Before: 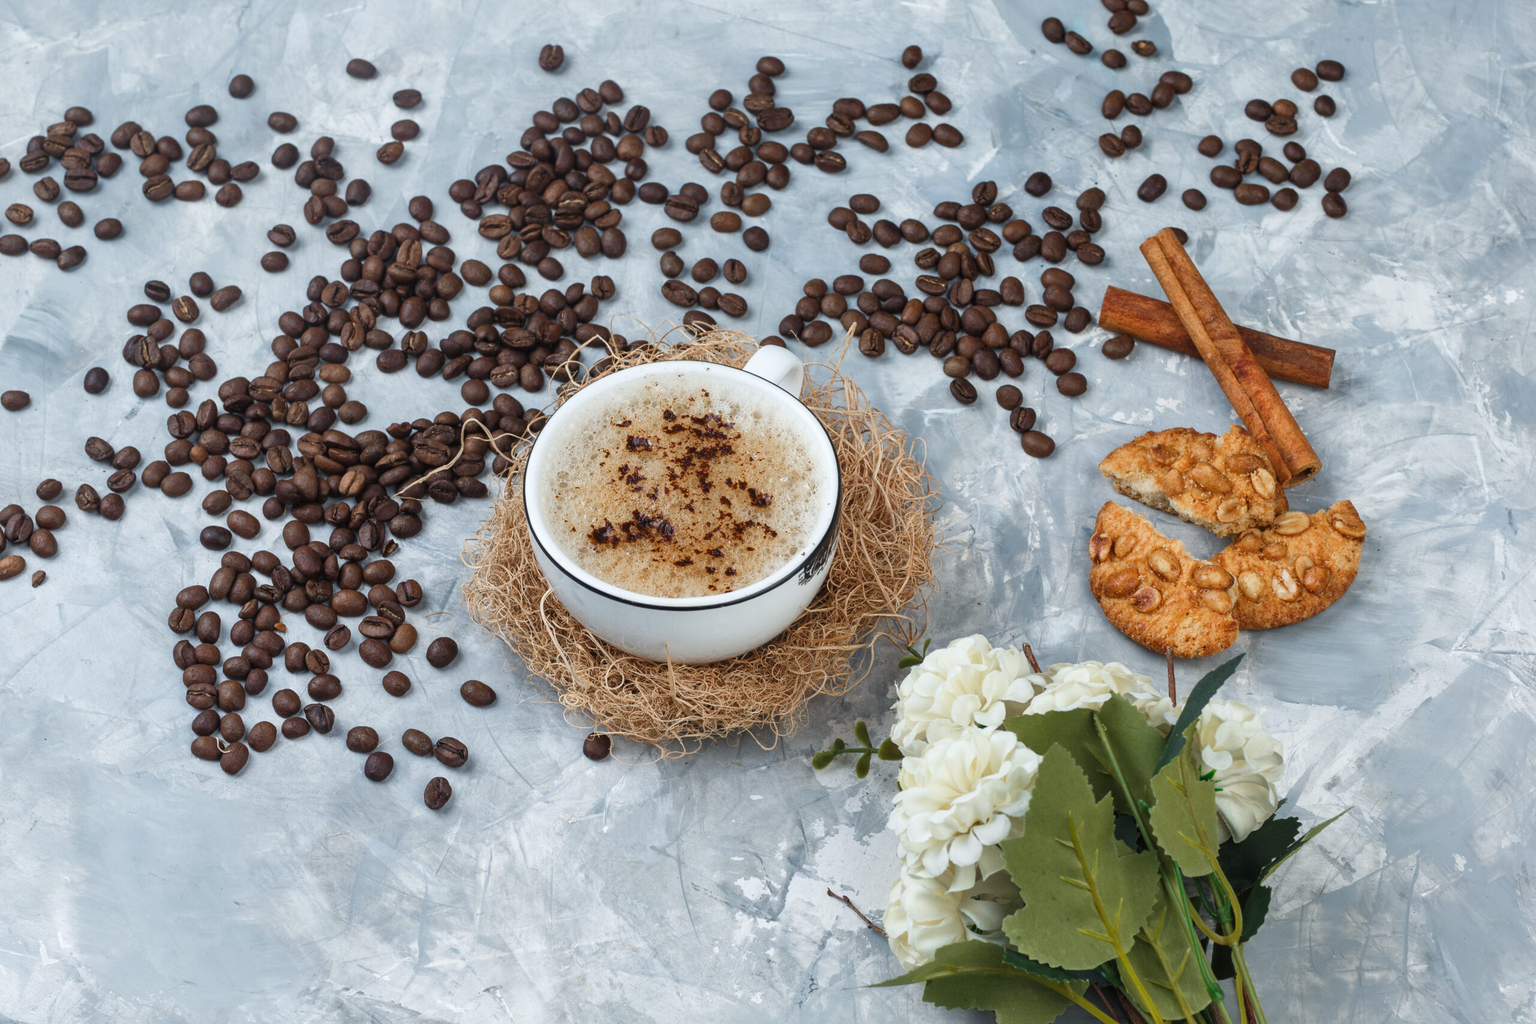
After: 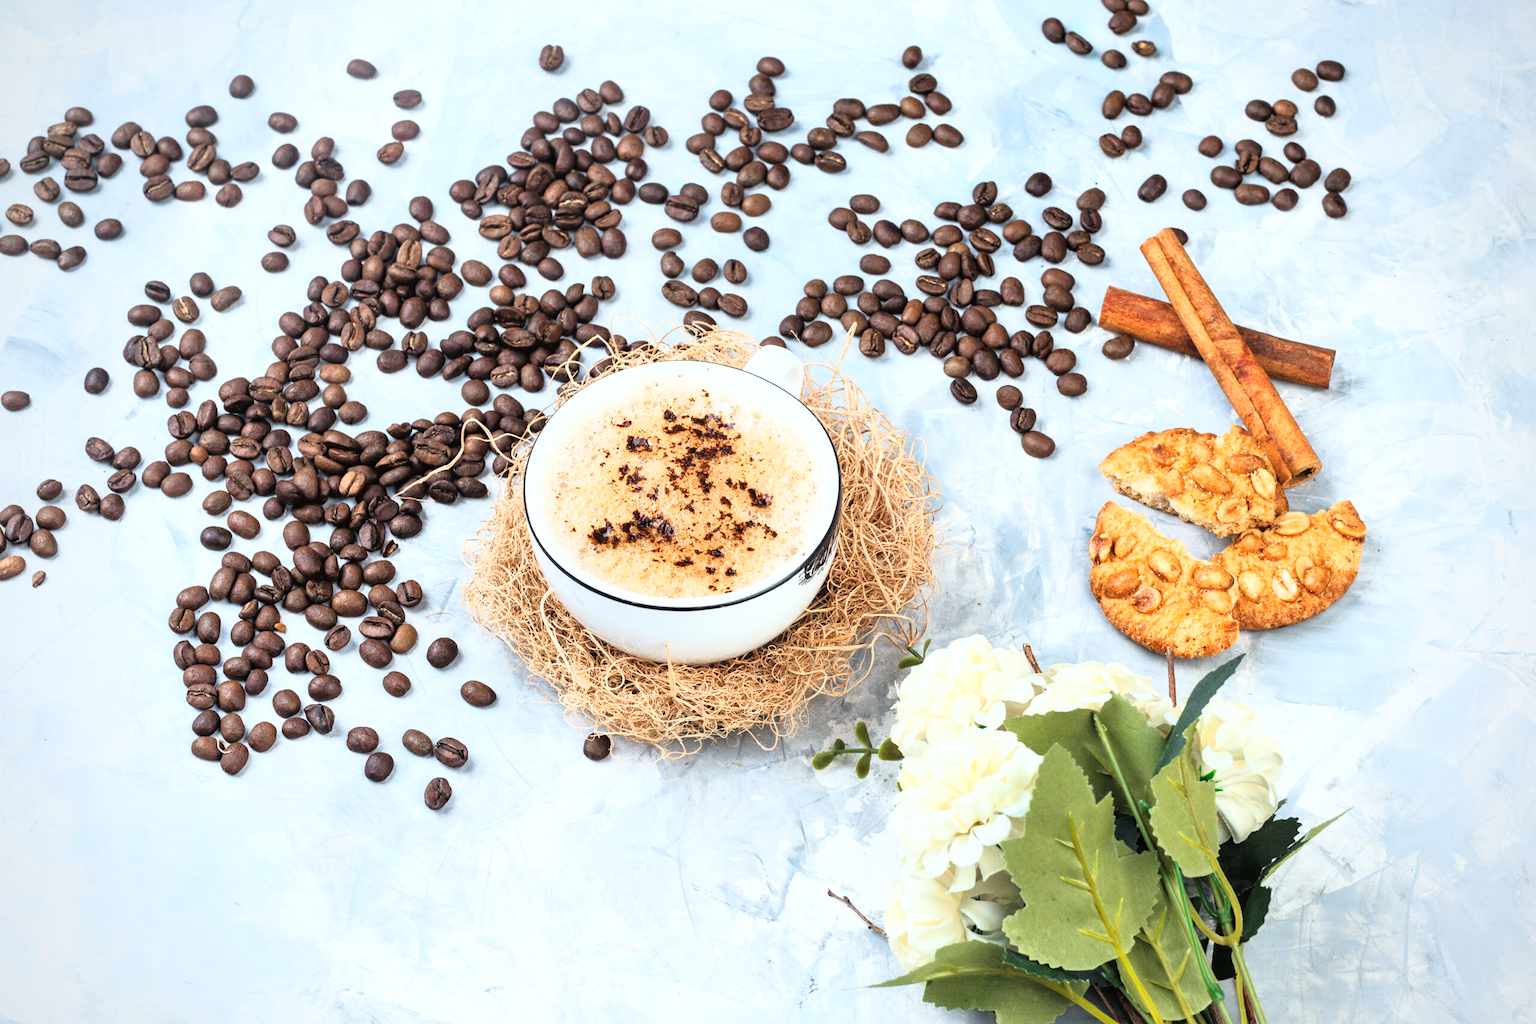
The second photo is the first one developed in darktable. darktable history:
exposure: exposure 0.153 EV, compensate highlight preservation false
vignetting: fall-off radius 93.07%
base curve: curves: ch0 [(0, 0) (0.012, 0.01) (0.073, 0.168) (0.31, 0.711) (0.645, 0.957) (1, 1)]
